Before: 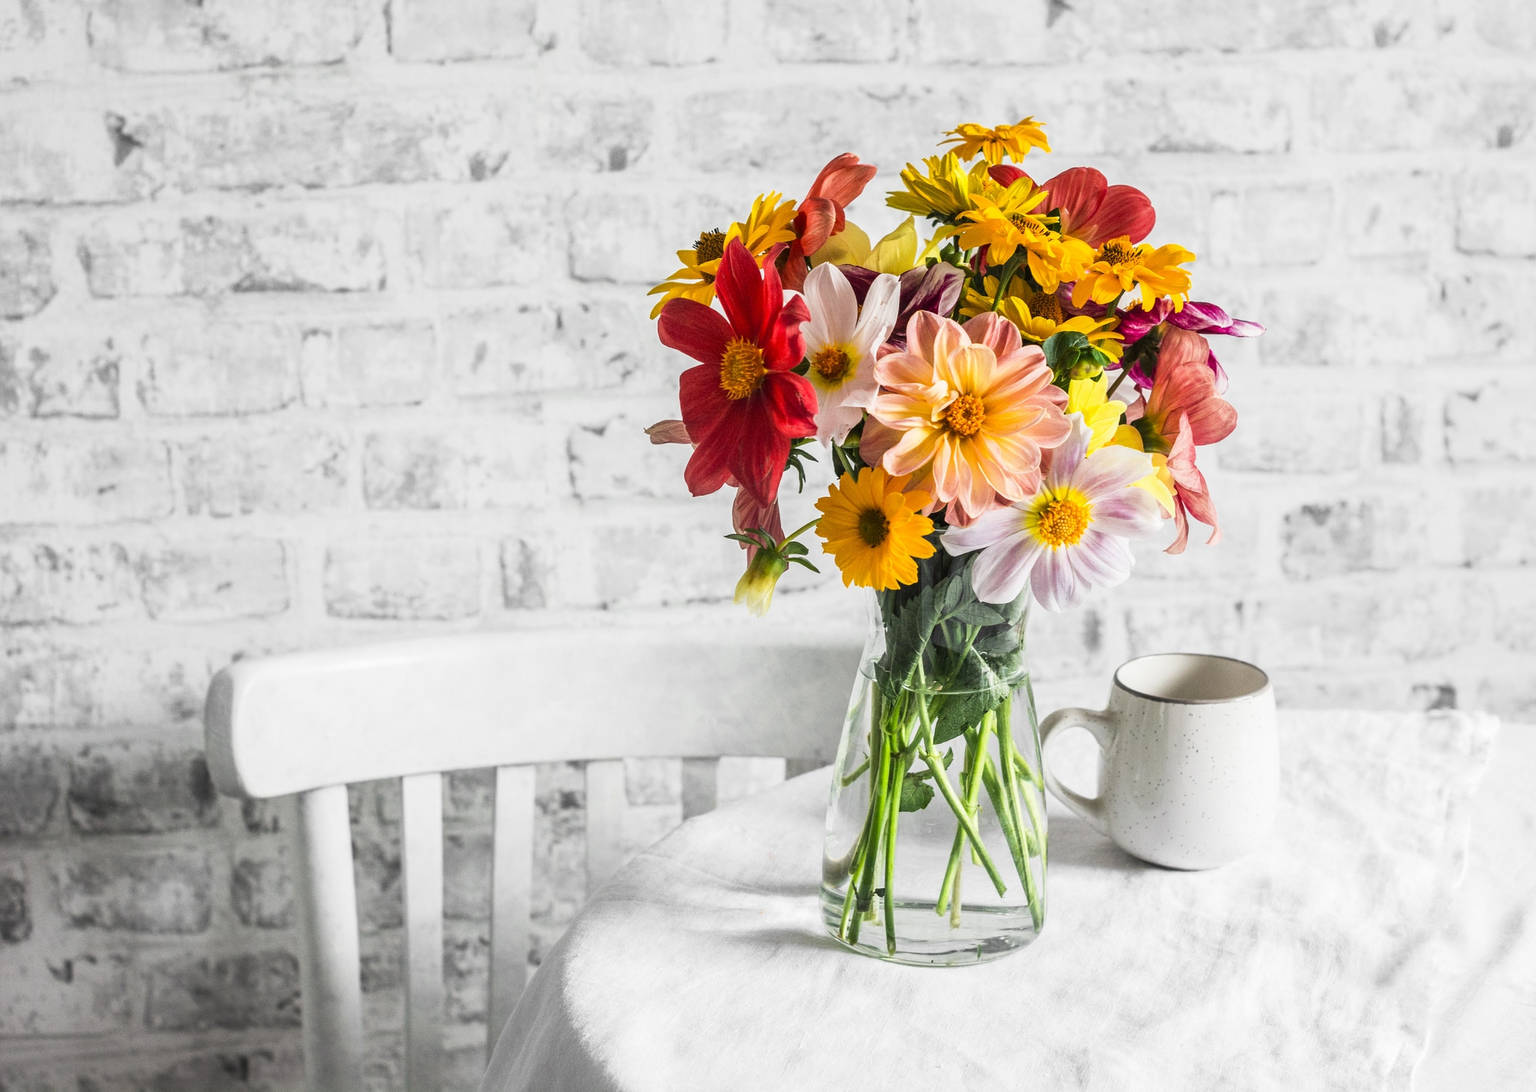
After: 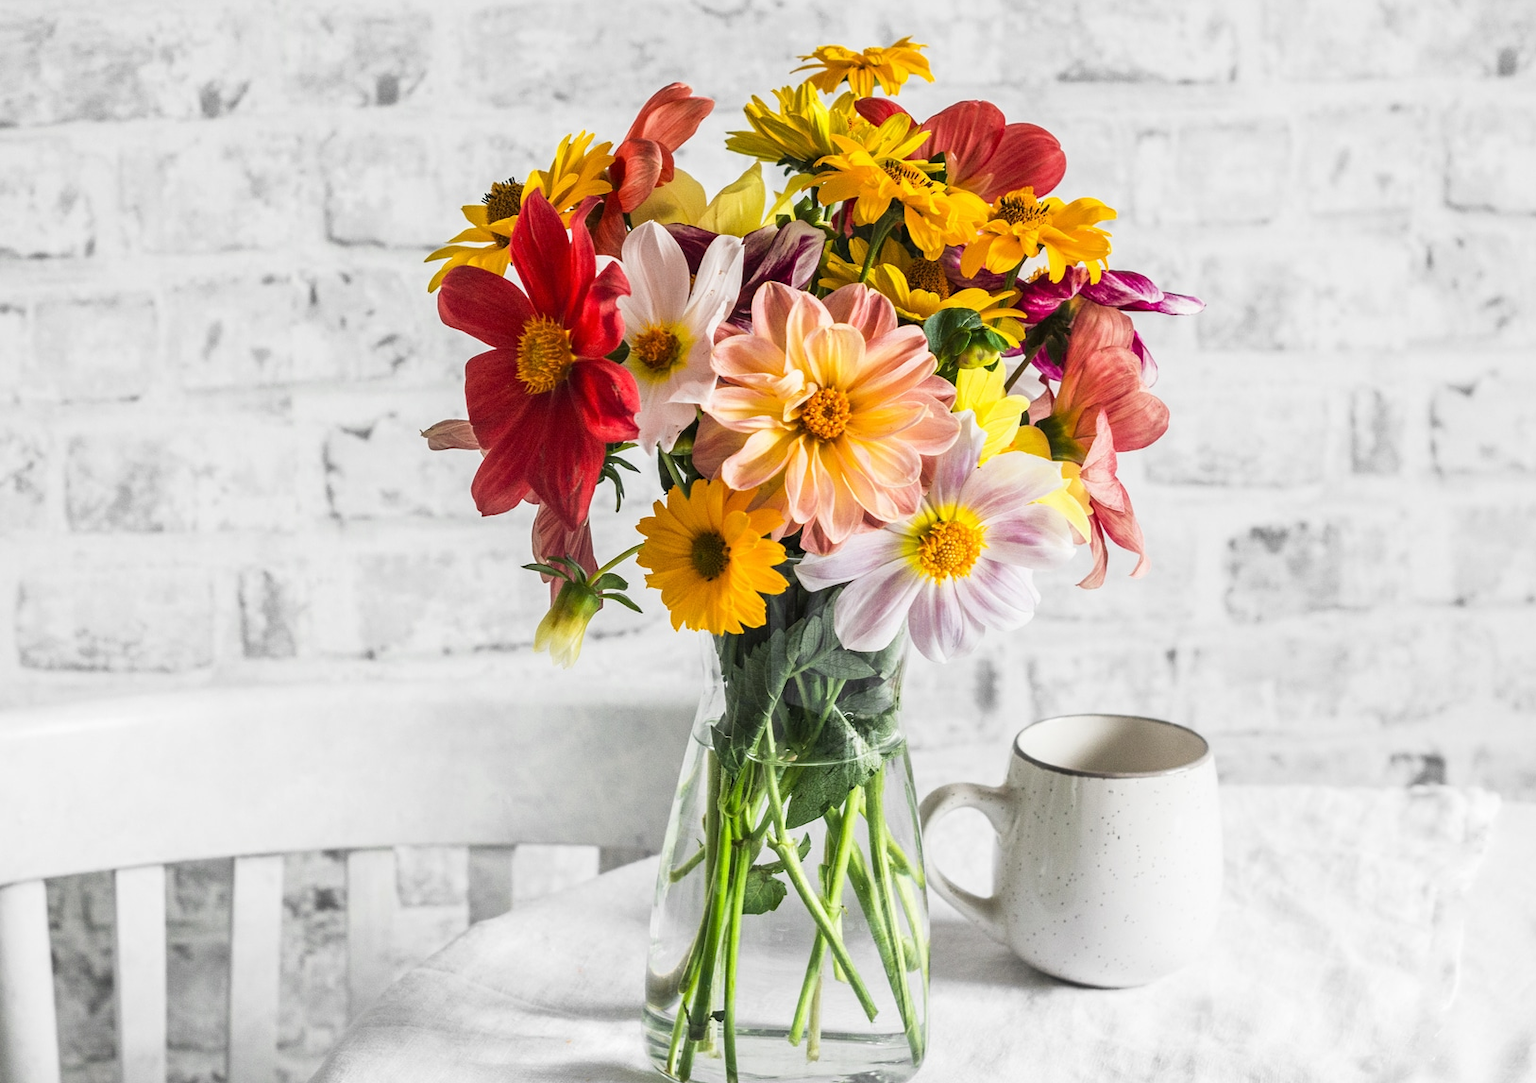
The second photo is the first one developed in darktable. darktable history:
crop and rotate: left 20.296%, top 8.074%, right 0.45%, bottom 13.29%
